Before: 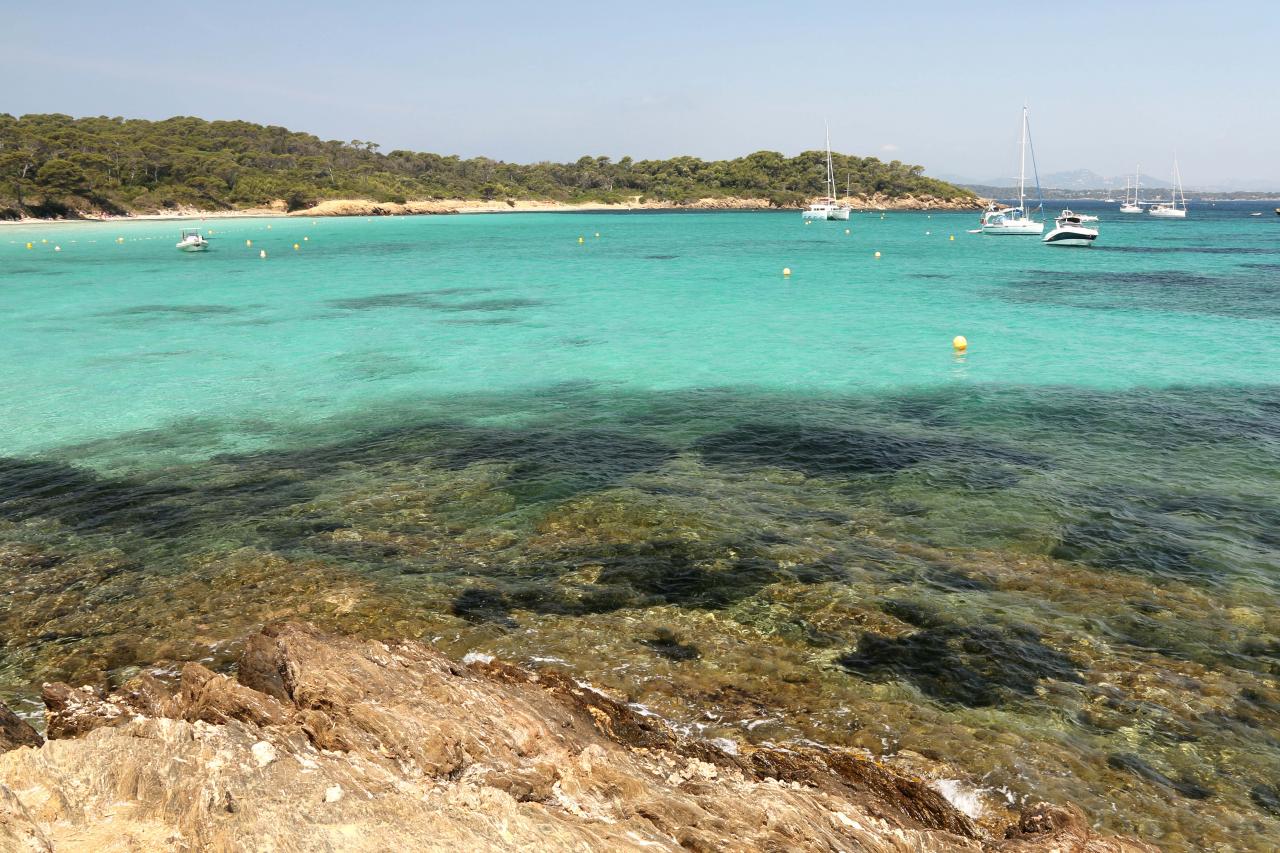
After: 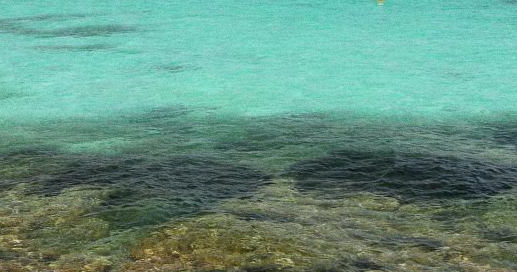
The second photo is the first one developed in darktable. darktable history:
grain: coarseness 22.88 ISO
crop: left 31.751%, top 32.172%, right 27.8%, bottom 35.83%
